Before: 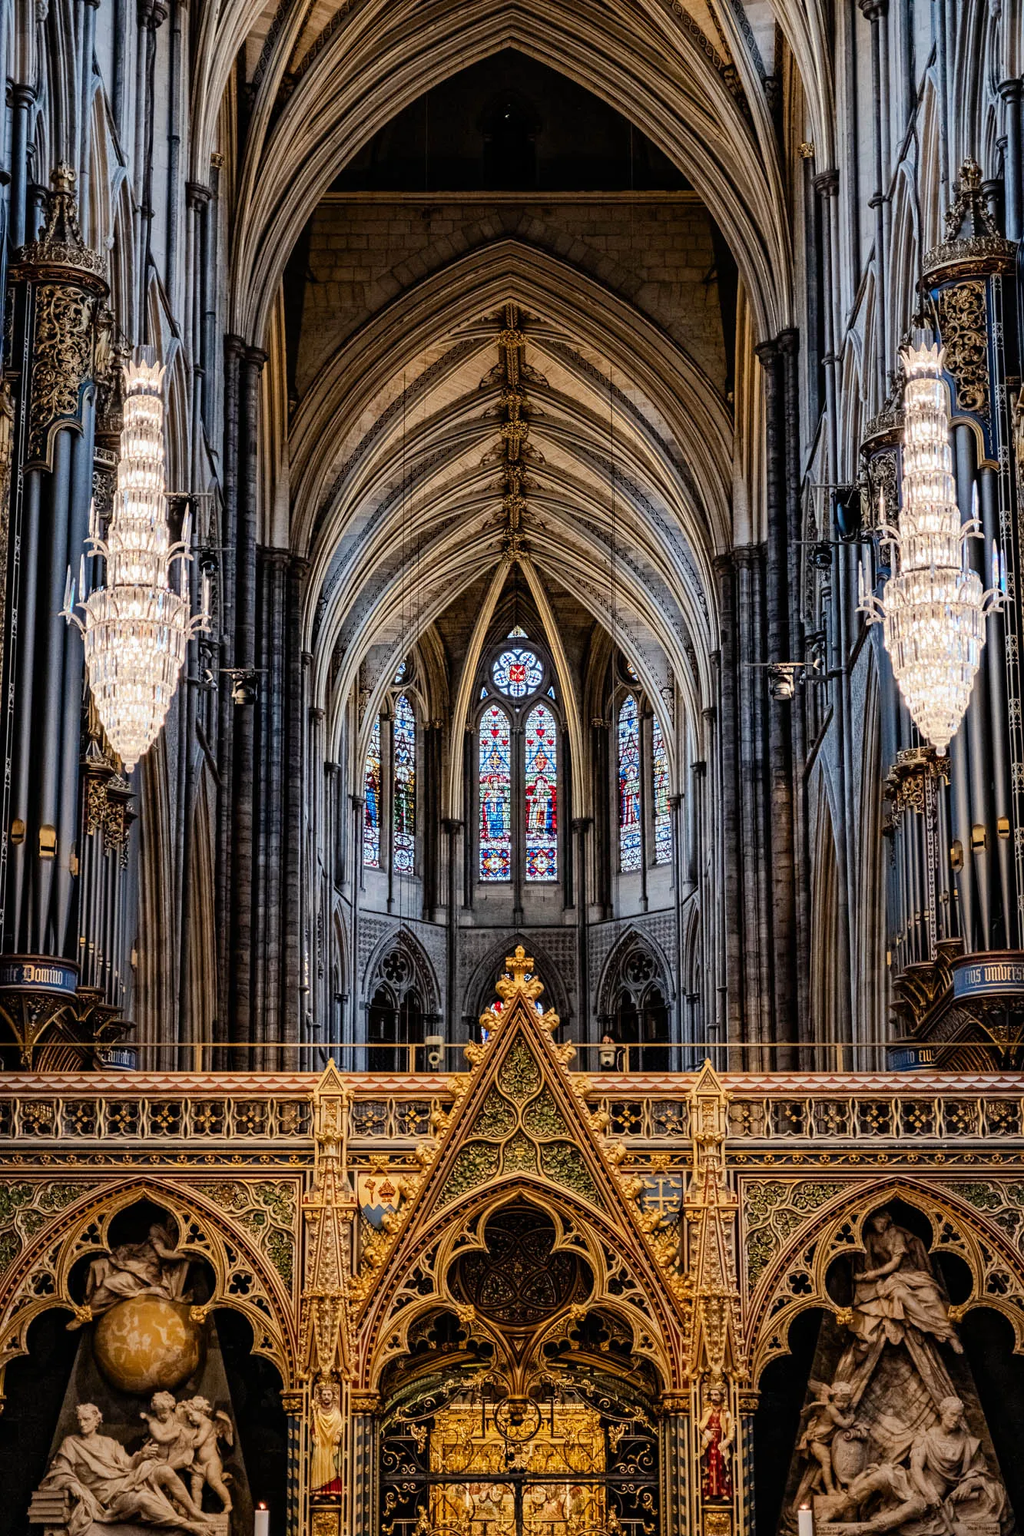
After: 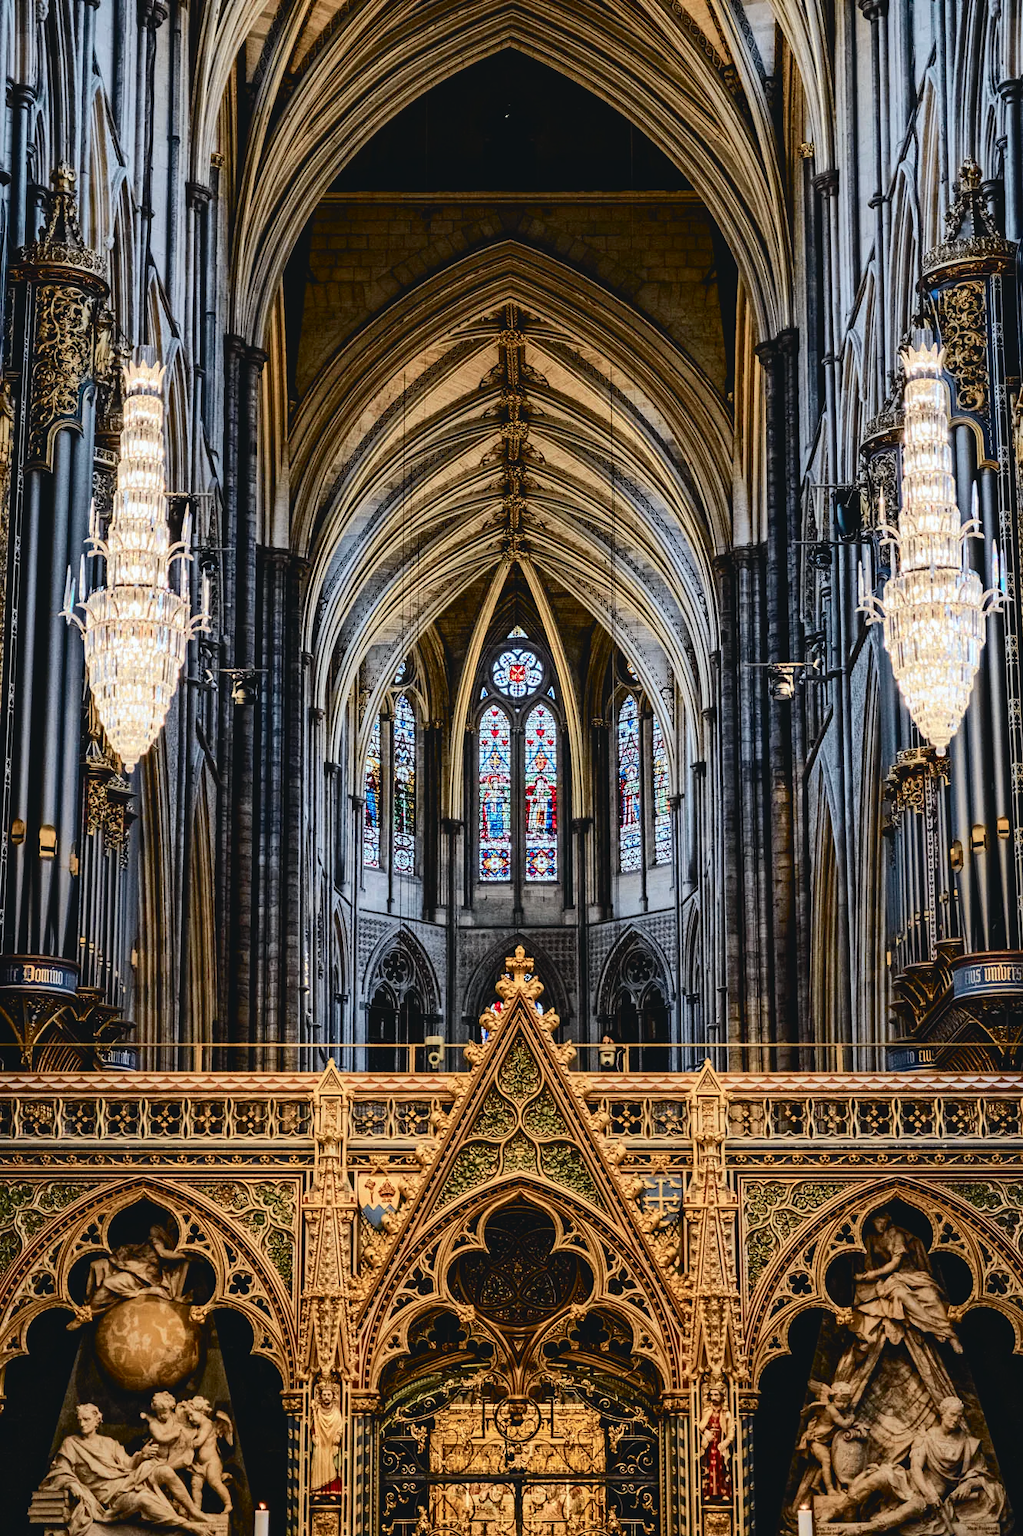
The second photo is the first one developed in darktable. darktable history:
tone curve: curves: ch0 [(0, 0.046) (0.037, 0.056) (0.176, 0.162) (0.33, 0.331) (0.432, 0.475) (0.601, 0.665) (0.843, 0.876) (1, 1)]; ch1 [(0, 0) (0.339, 0.349) (0.445, 0.42) (0.476, 0.47) (0.497, 0.492) (0.523, 0.514) (0.557, 0.558) (0.632, 0.615) (0.728, 0.746) (1, 1)]; ch2 [(0, 0) (0.327, 0.324) (0.417, 0.44) (0.46, 0.453) (0.502, 0.495) (0.526, 0.52) (0.54, 0.55) (0.606, 0.626) (0.745, 0.704) (1, 1)], color space Lab, independent channels, preserve colors none
